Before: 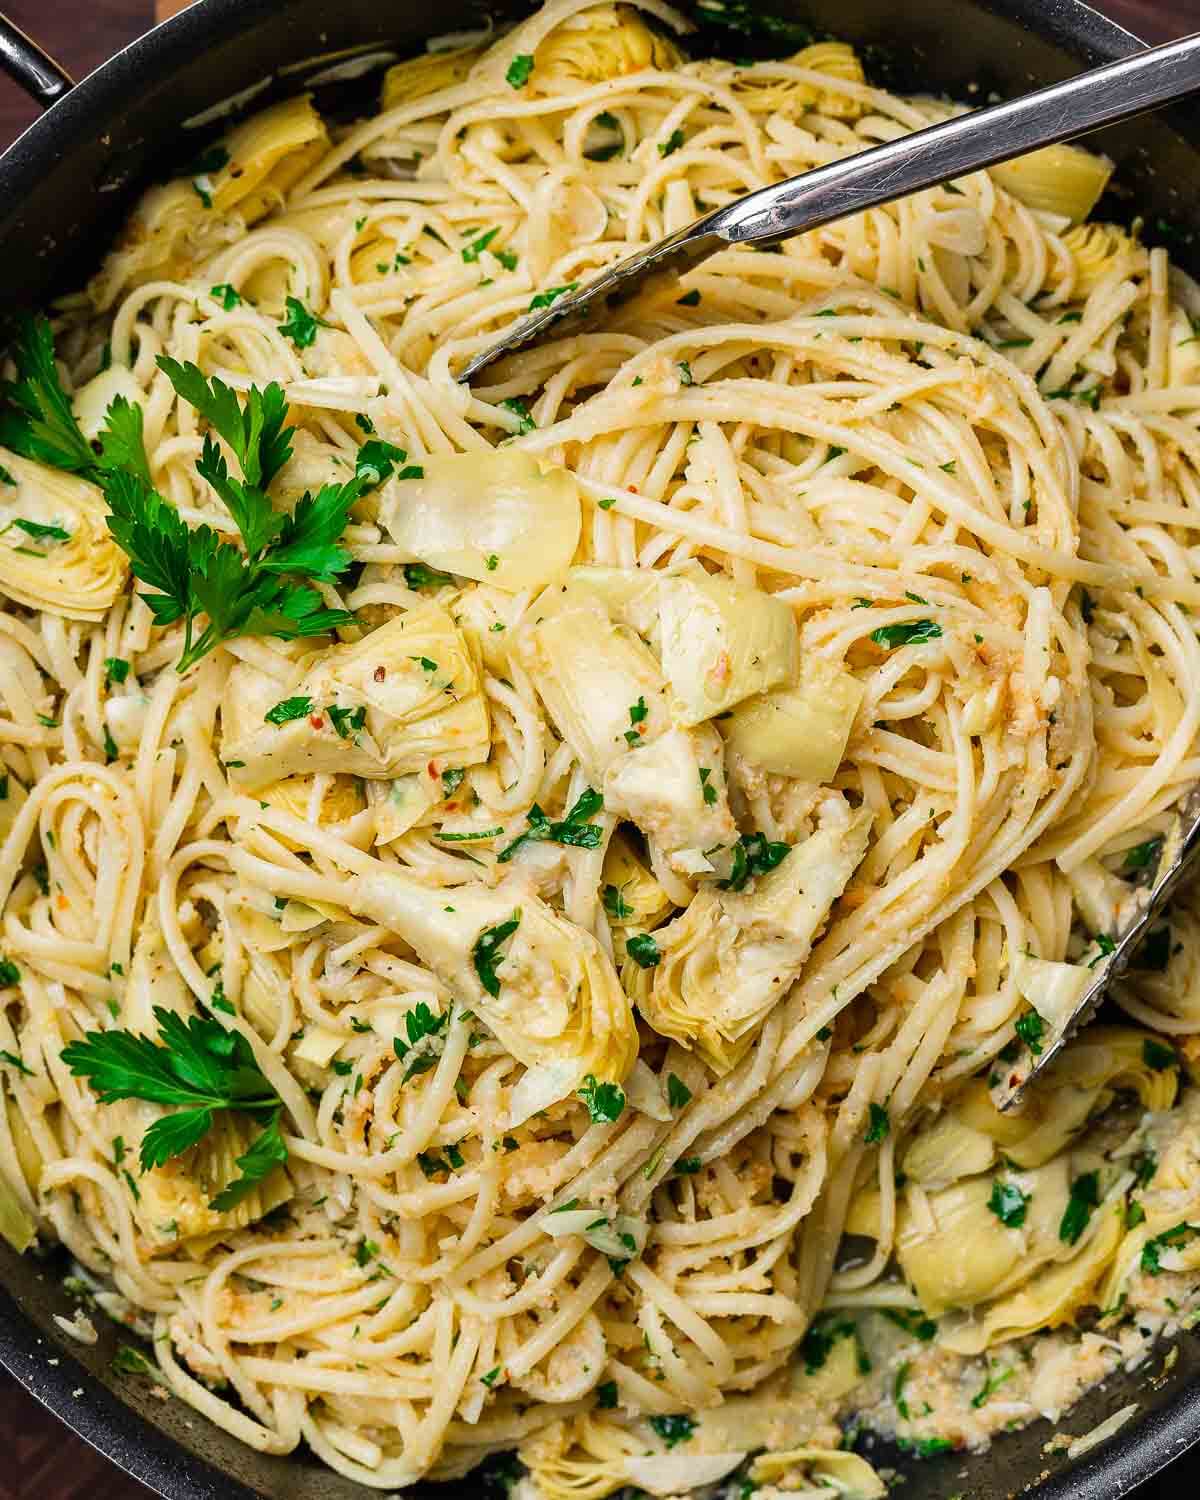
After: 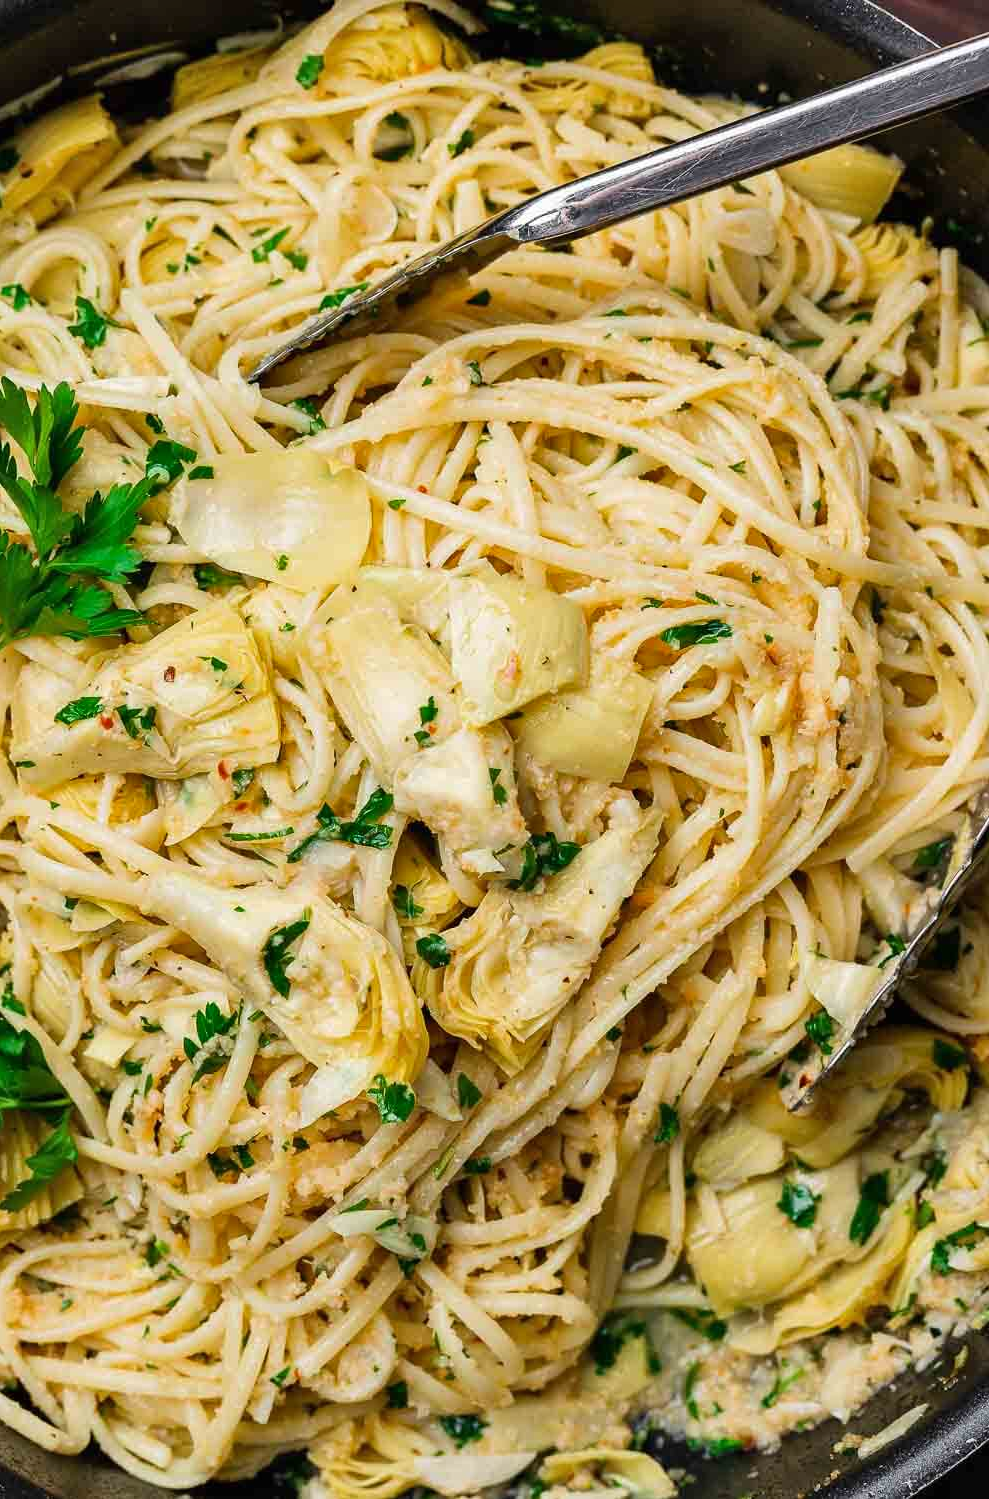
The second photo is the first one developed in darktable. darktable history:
shadows and highlights: shadows 37.27, highlights -28.18, soften with gaussian
white balance: emerald 1
crop: left 17.582%, bottom 0.031%
